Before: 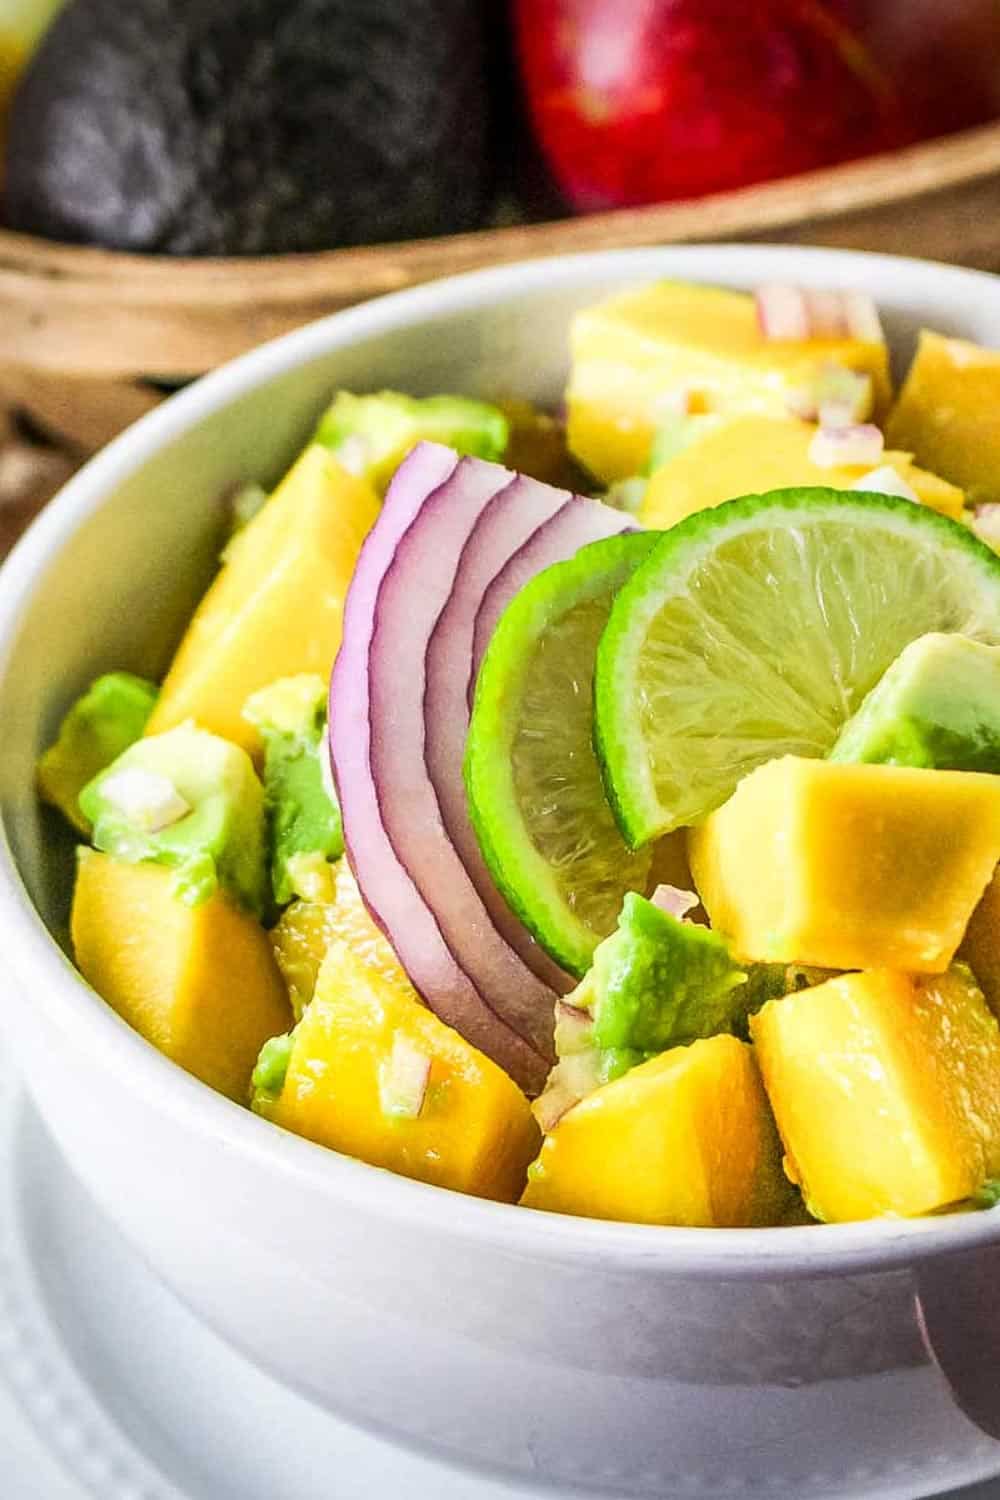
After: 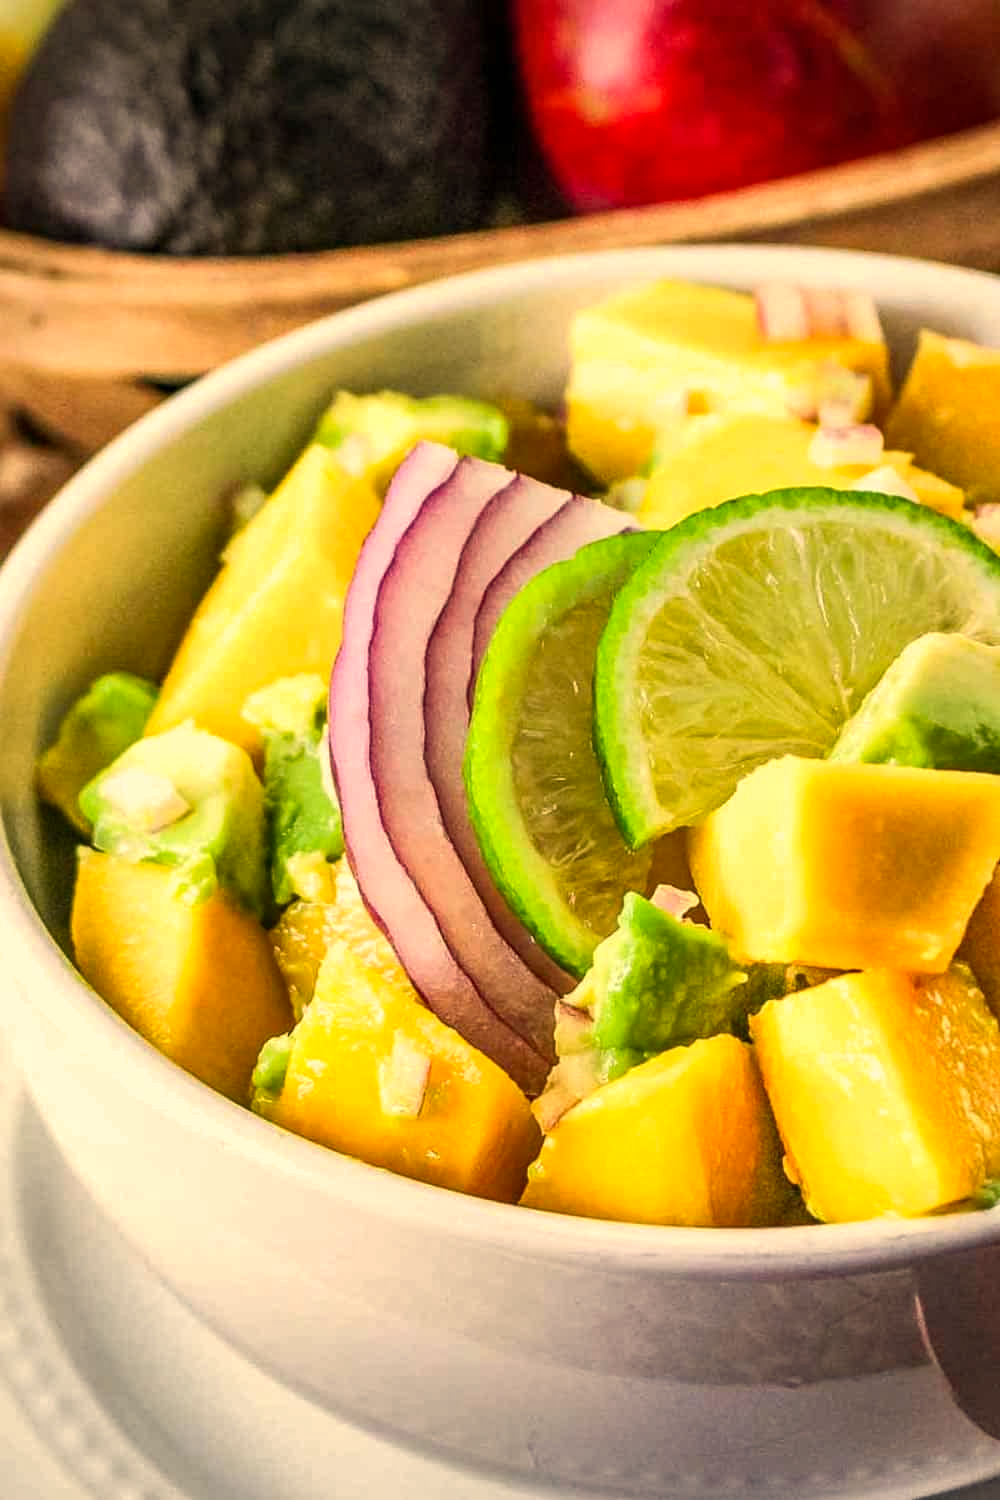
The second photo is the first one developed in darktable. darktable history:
shadows and highlights: shadows 29.32, highlights -29.32, low approximation 0.01, soften with gaussian
haze removal: compatibility mode true, adaptive false
white balance: red 1.138, green 0.996, blue 0.812
